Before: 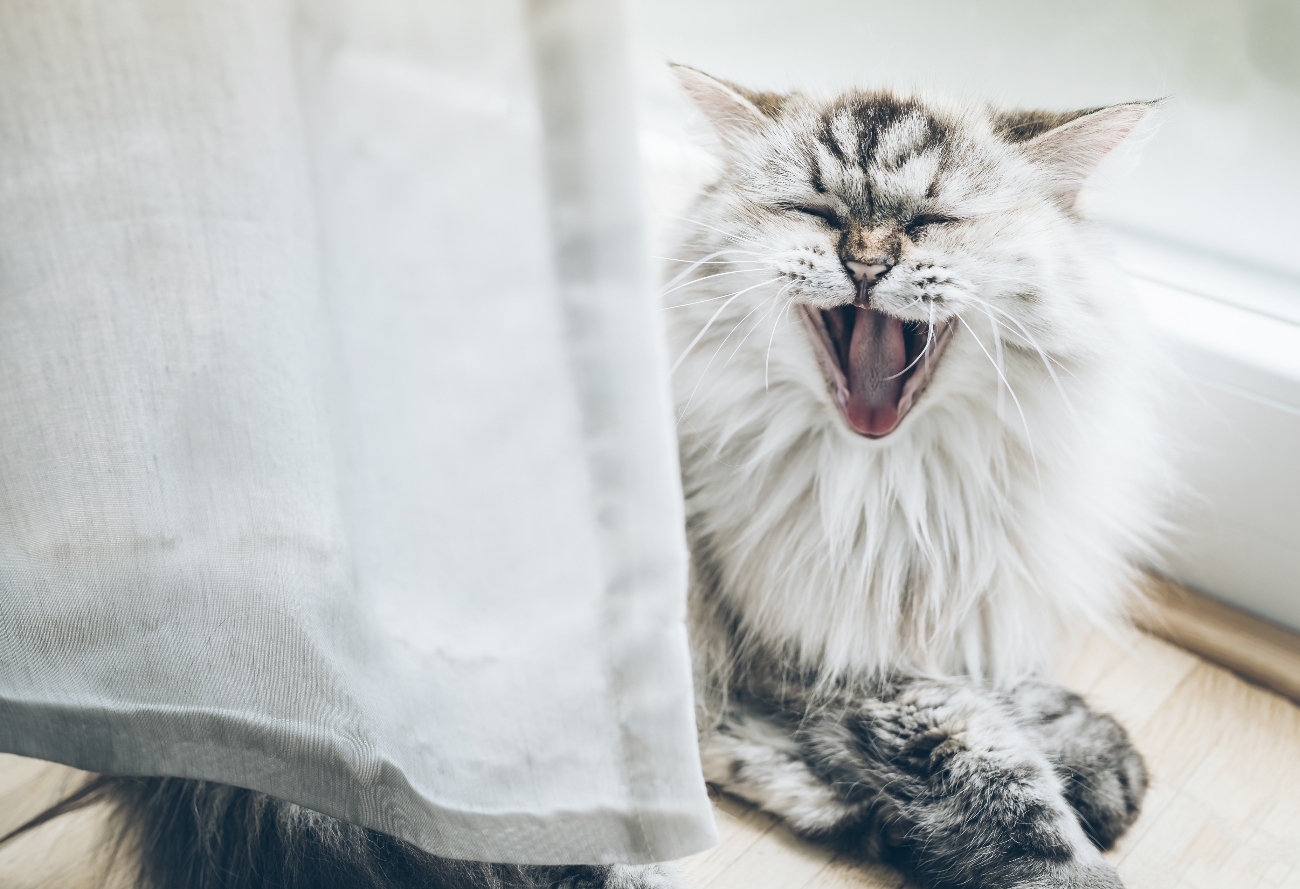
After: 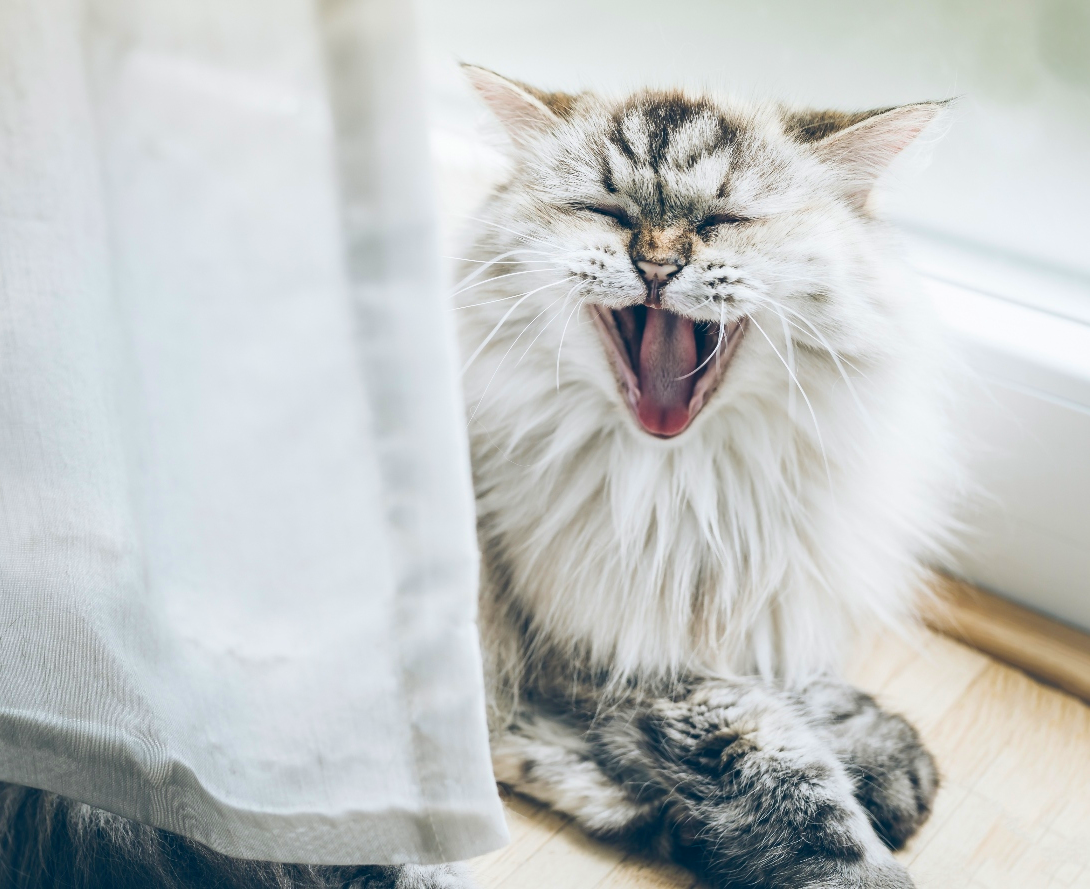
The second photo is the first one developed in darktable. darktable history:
color balance rgb: linear chroma grading › global chroma 15%, perceptual saturation grading › global saturation 30%
crop: left 16.145%
